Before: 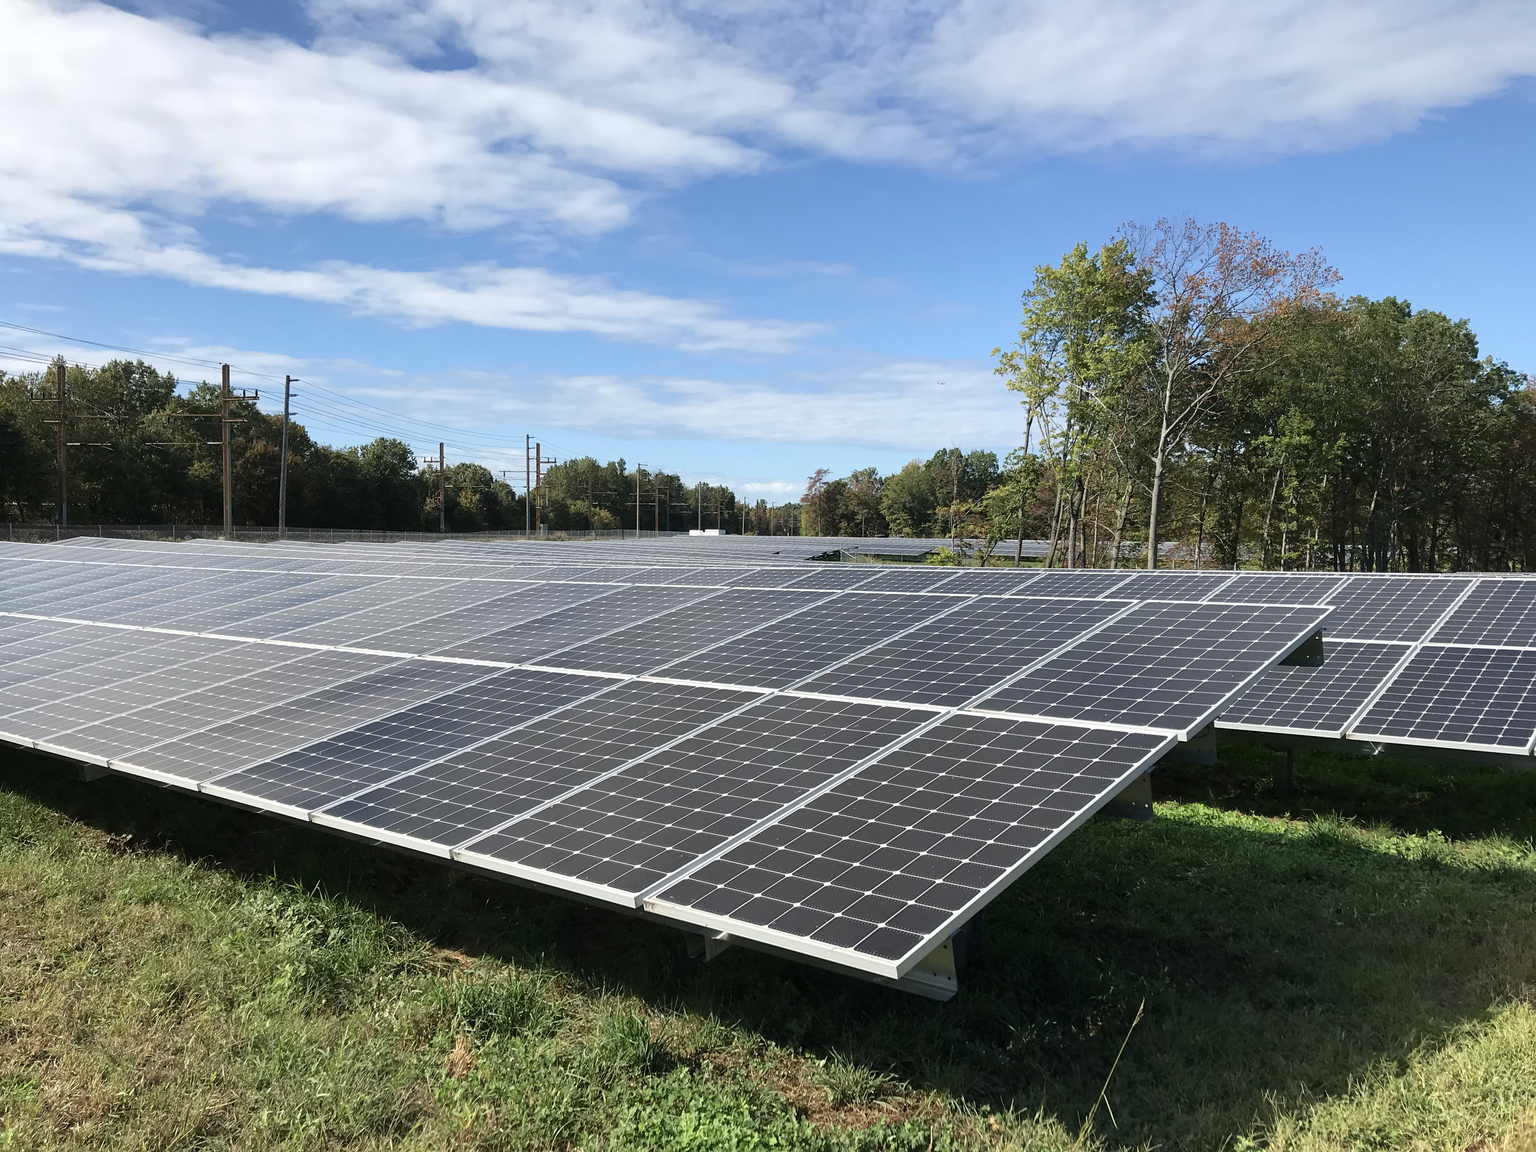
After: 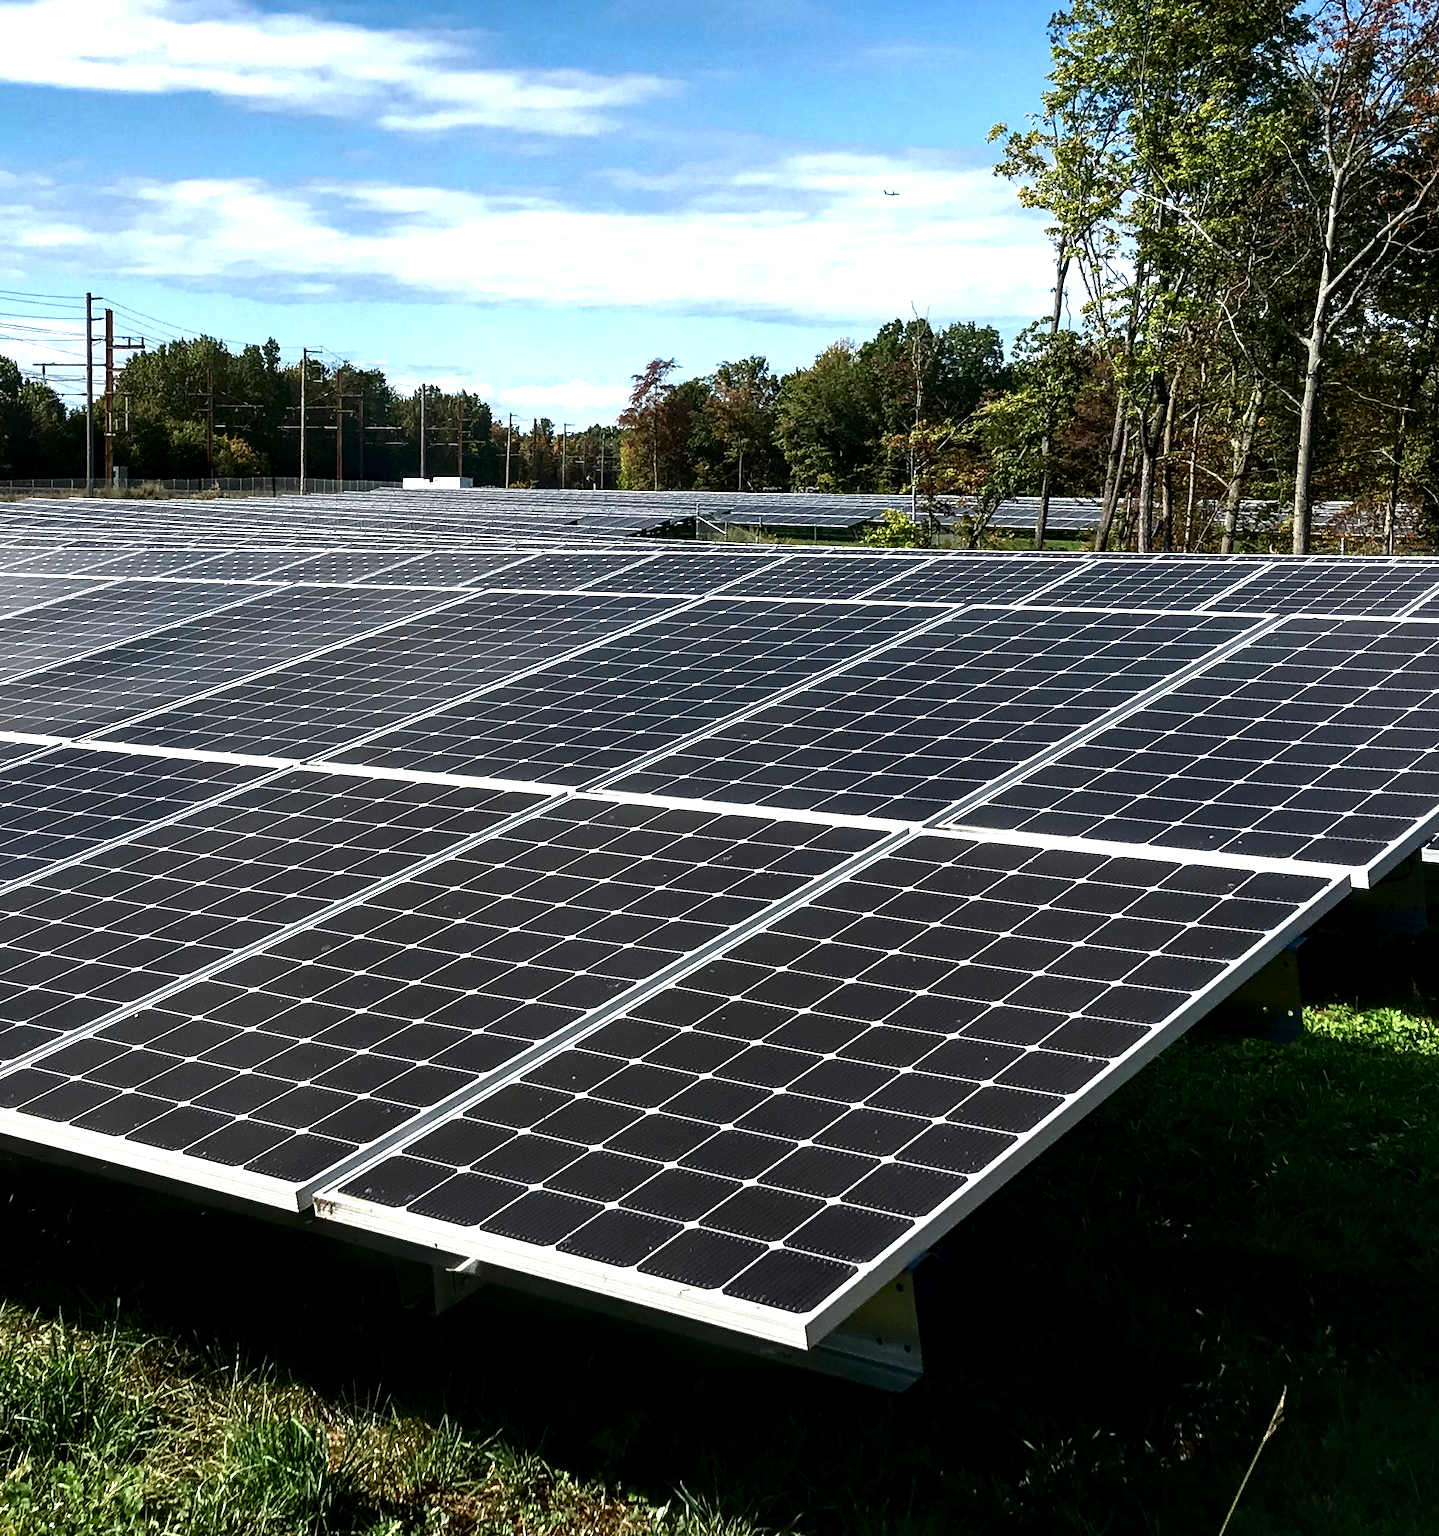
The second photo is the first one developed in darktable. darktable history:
local contrast: highlights 59%, detail 145%
crop: left 31.379%, top 24.658%, right 20.326%, bottom 6.628%
contrast brightness saturation: brightness -0.52
exposure: exposure 0.6 EV, compensate highlight preservation false
